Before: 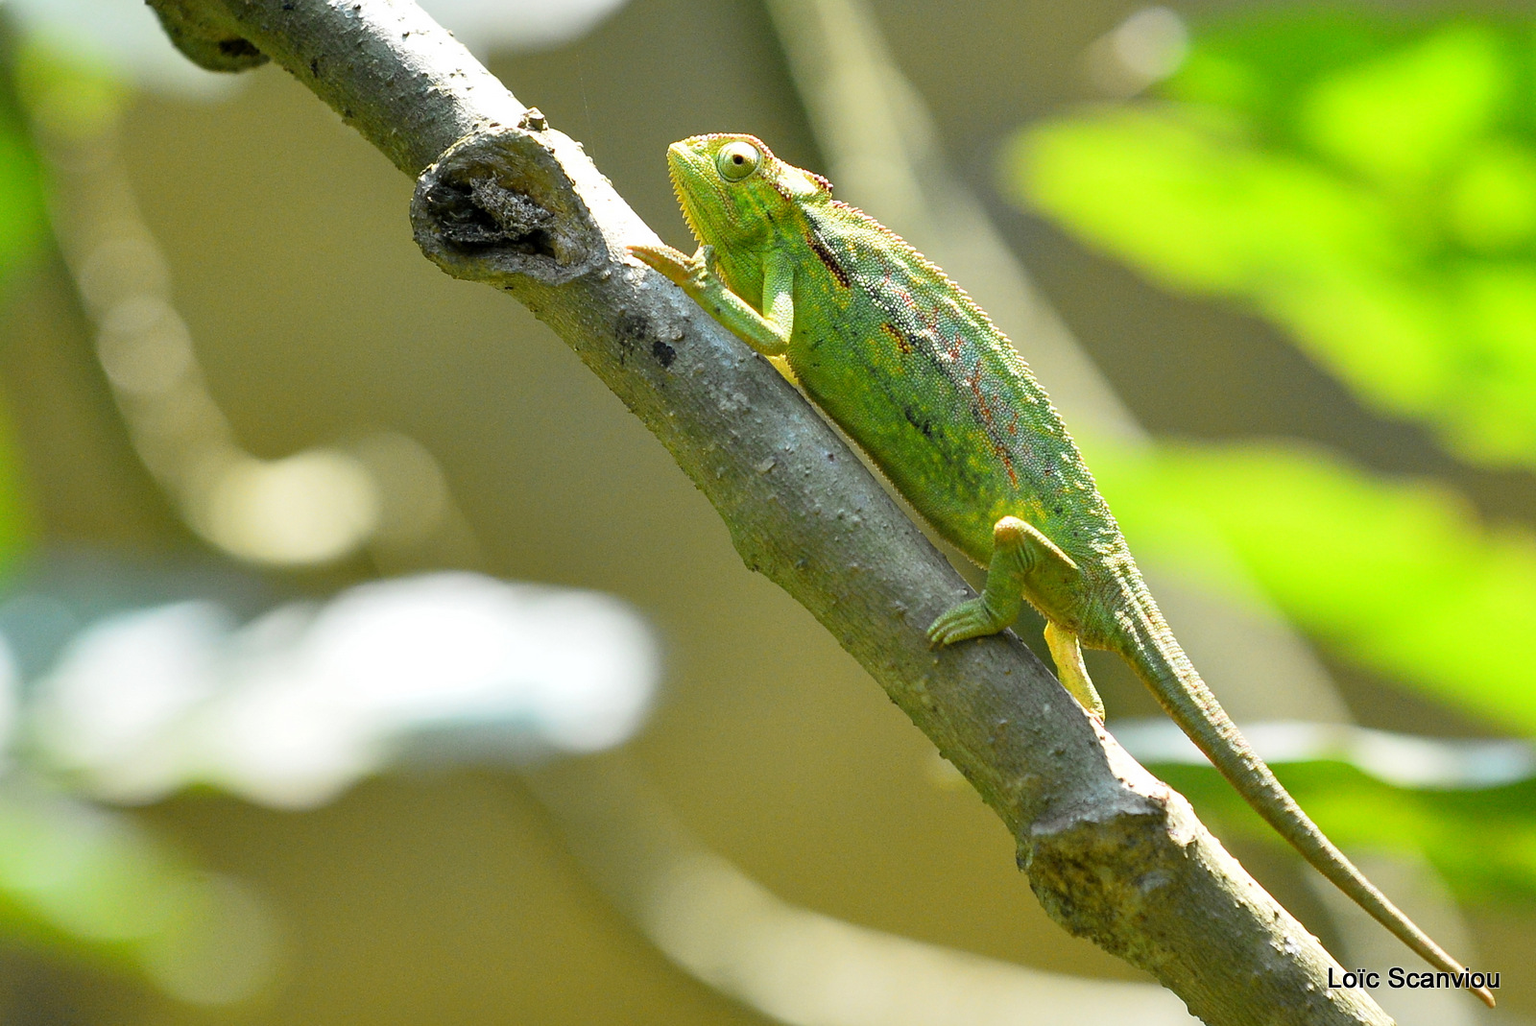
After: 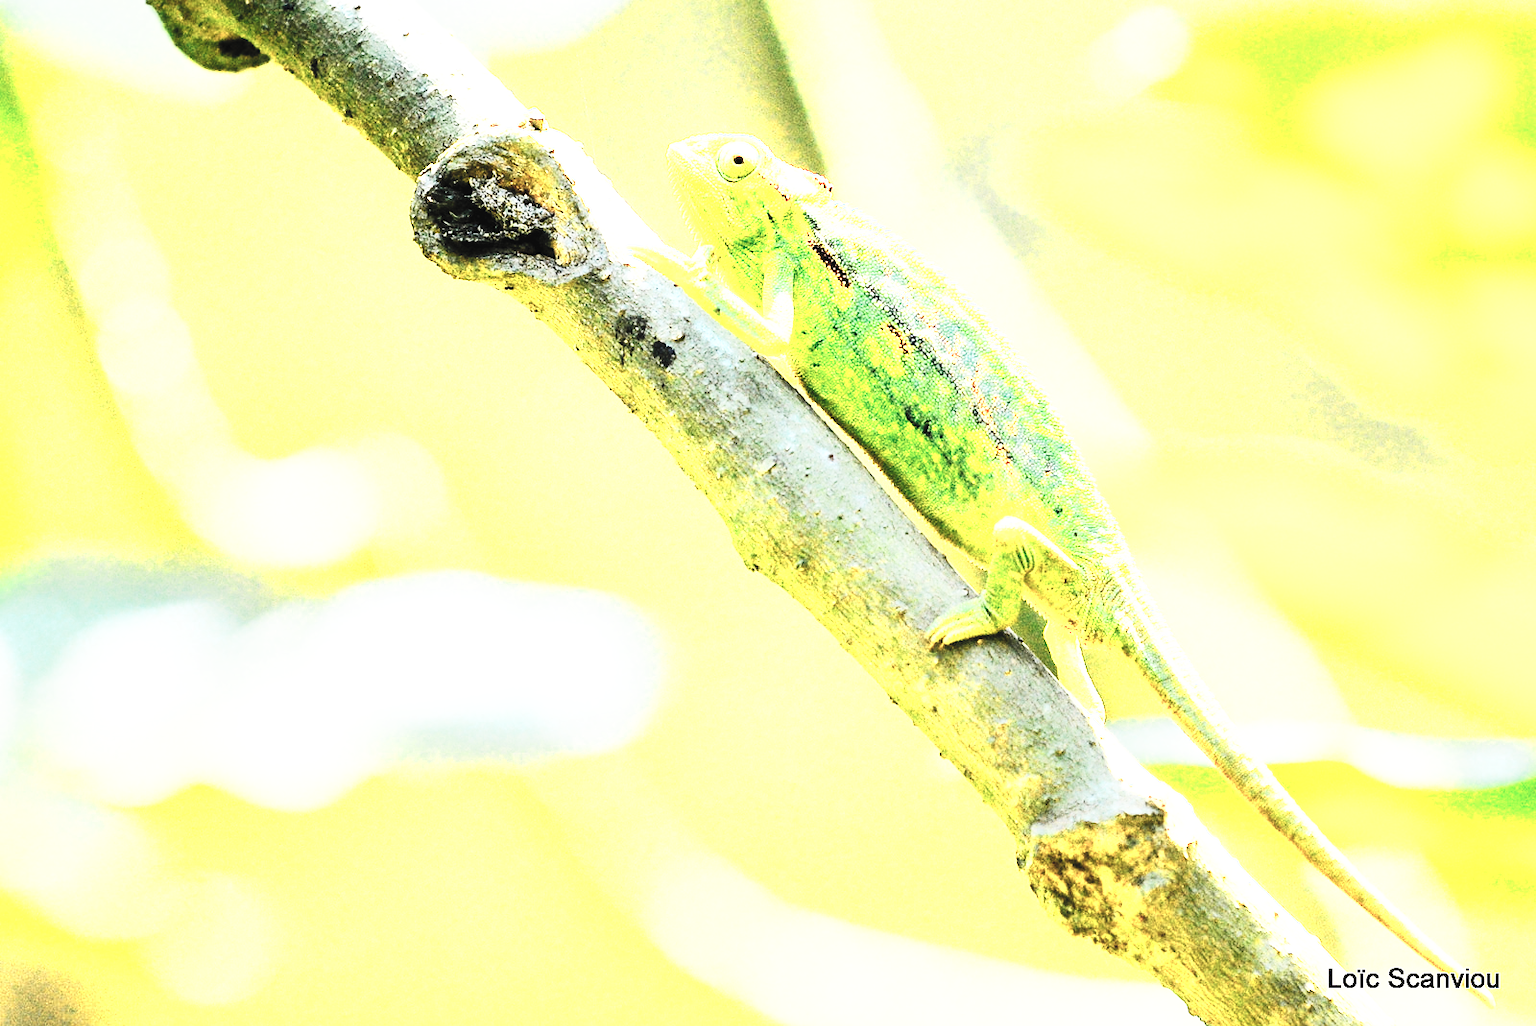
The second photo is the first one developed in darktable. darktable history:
color zones: curves: ch0 [(0.018, 0.548) (0.224, 0.64) (0.425, 0.447) (0.675, 0.575) (0.732, 0.579)]; ch1 [(0.066, 0.487) (0.25, 0.5) (0.404, 0.43) (0.75, 0.421) (0.956, 0.421)]; ch2 [(0.044, 0.561) (0.215, 0.465) (0.399, 0.544) (0.465, 0.548) (0.614, 0.447) (0.724, 0.43) (0.882, 0.623) (0.956, 0.632)]
base curve: curves: ch0 [(0, 0) (0, 0) (0.002, 0.001) (0.008, 0.003) (0.019, 0.011) (0.037, 0.037) (0.064, 0.11) (0.102, 0.232) (0.152, 0.379) (0.216, 0.524) (0.296, 0.665) (0.394, 0.789) (0.512, 0.881) (0.651, 0.945) (0.813, 0.986) (1, 1)], preserve colors none
contrast brightness saturation: contrast 0.394, brightness 0.517
